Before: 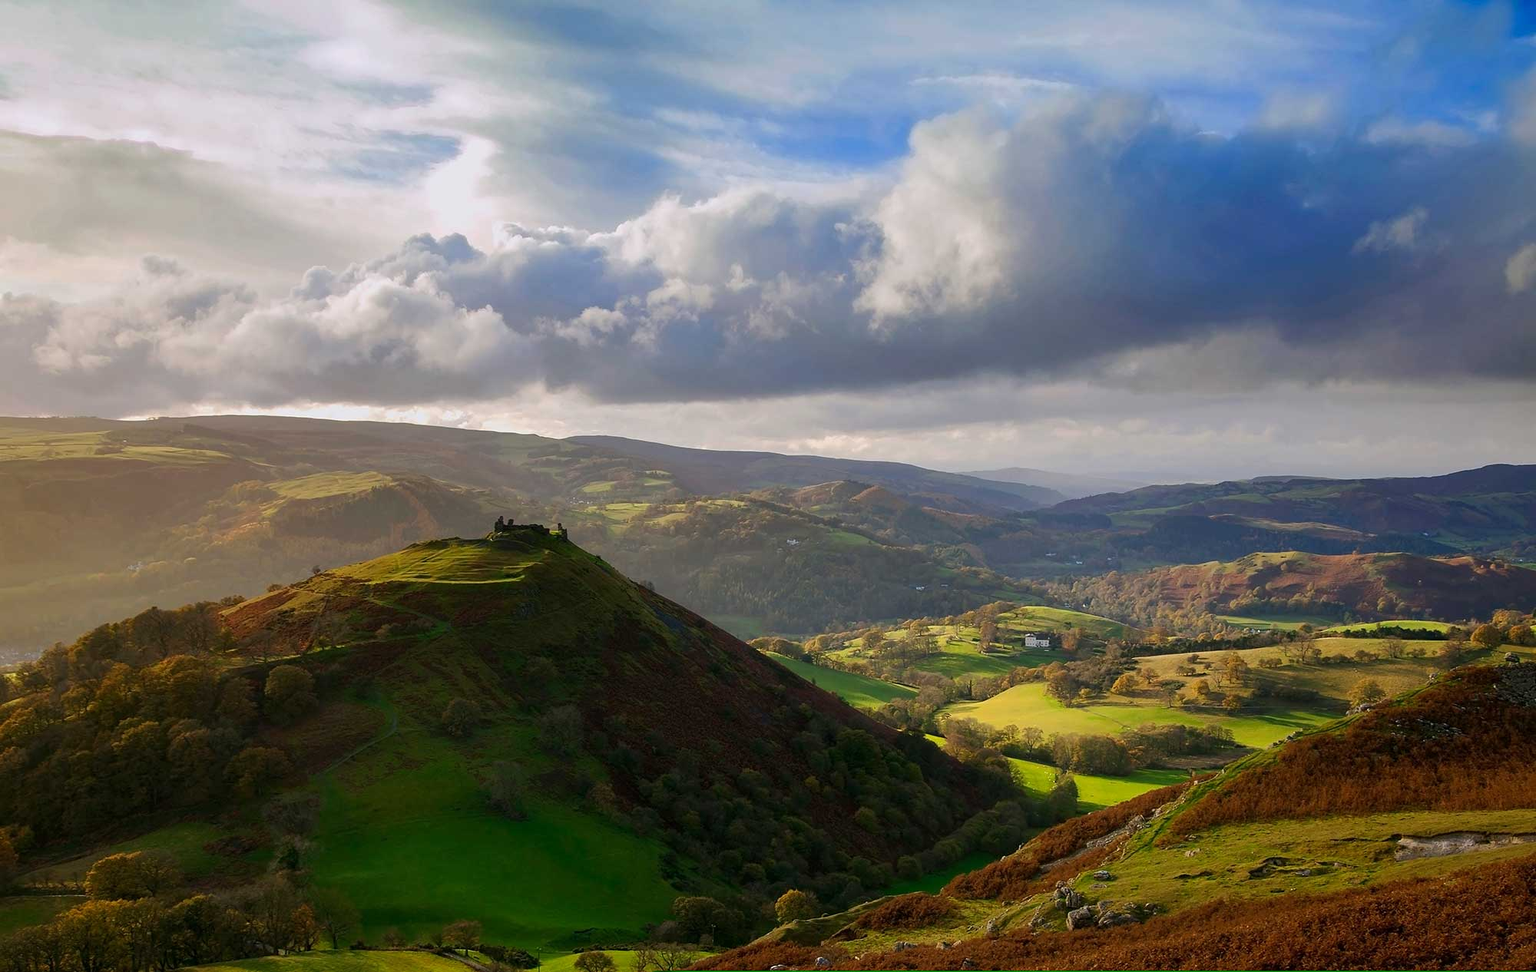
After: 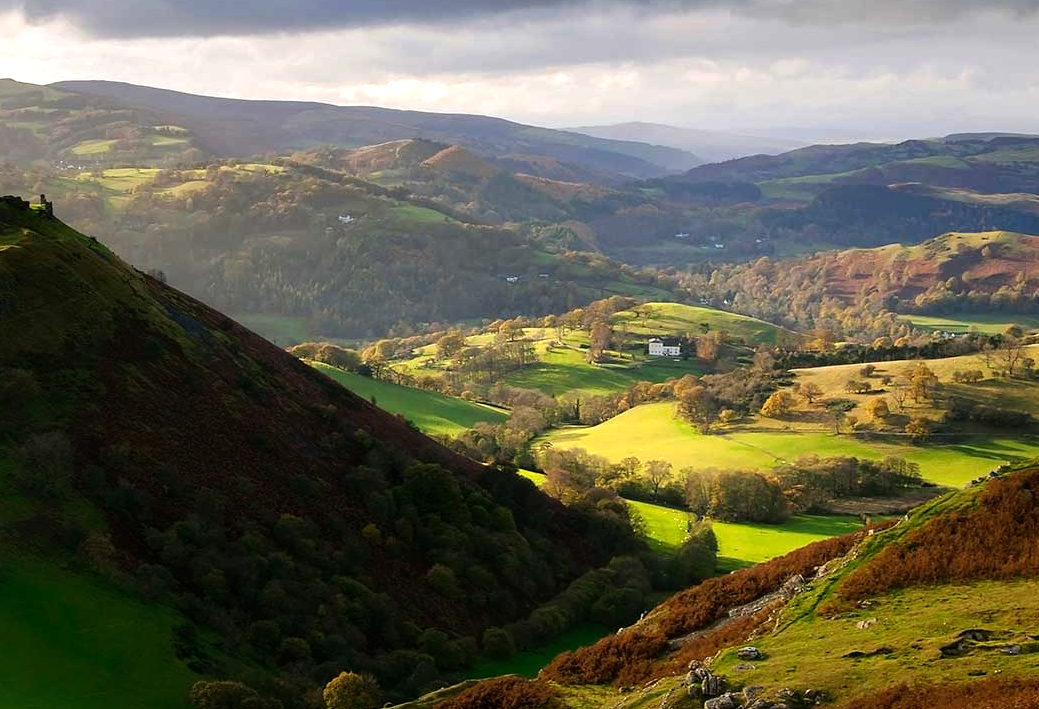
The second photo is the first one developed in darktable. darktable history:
crop: left 34.309%, top 38.473%, right 13.713%, bottom 5.483%
tone equalizer: -8 EV -0.733 EV, -7 EV -0.697 EV, -6 EV -0.595 EV, -5 EV -0.419 EV, -3 EV 0.375 EV, -2 EV 0.6 EV, -1 EV 0.701 EV, +0 EV 0.779 EV
